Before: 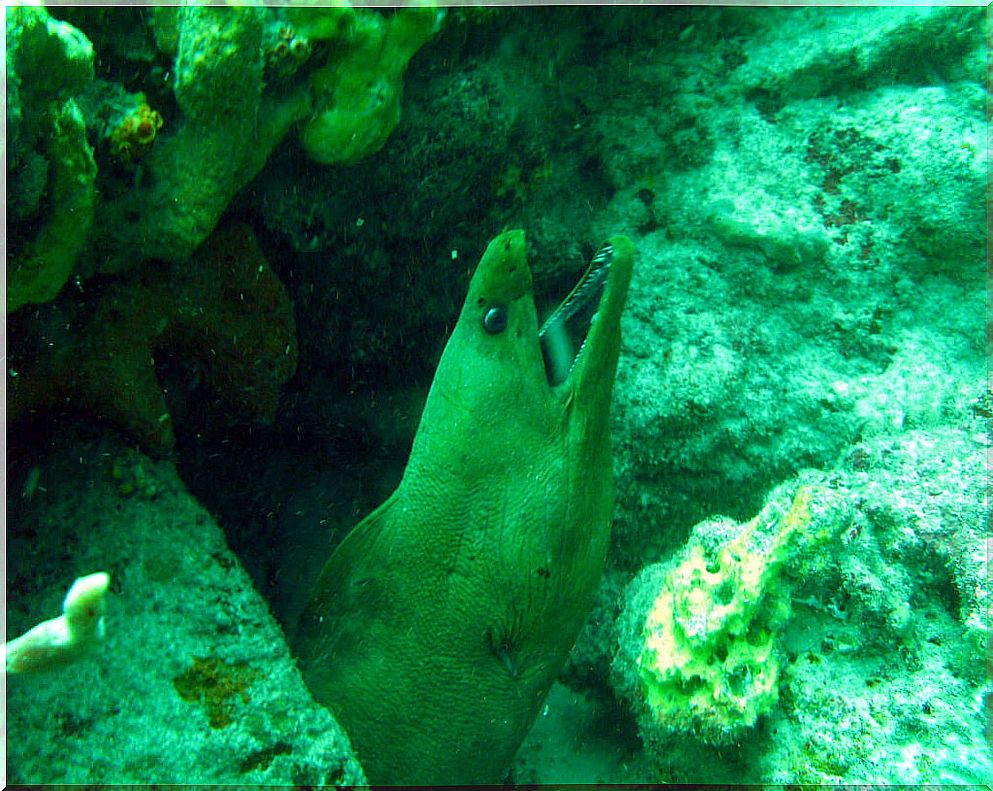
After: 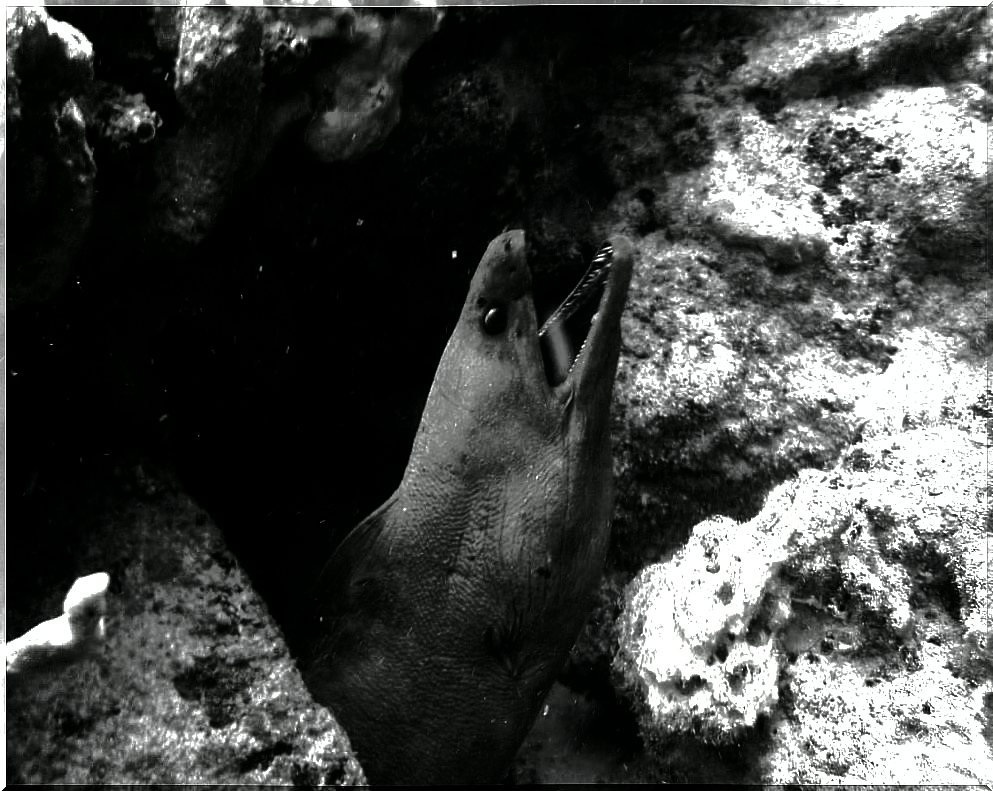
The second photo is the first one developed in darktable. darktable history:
tone equalizer: -8 EV -0.729 EV, -7 EV -0.7 EV, -6 EV -0.586 EV, -5 EV -0.421 EV, -3 EV 0.4 EV, -2 EV 0.6 EV, -1 EV 0.689 EV, +0 EV 0.773 EV, edges refinement/feathering 500, mask exposure compensation -1.57 EV, preserve details no
shadows and highlights: on, module defaults
contrast brightness saturation: contrast 0.017, brightness -0.998, saturation -0.98
